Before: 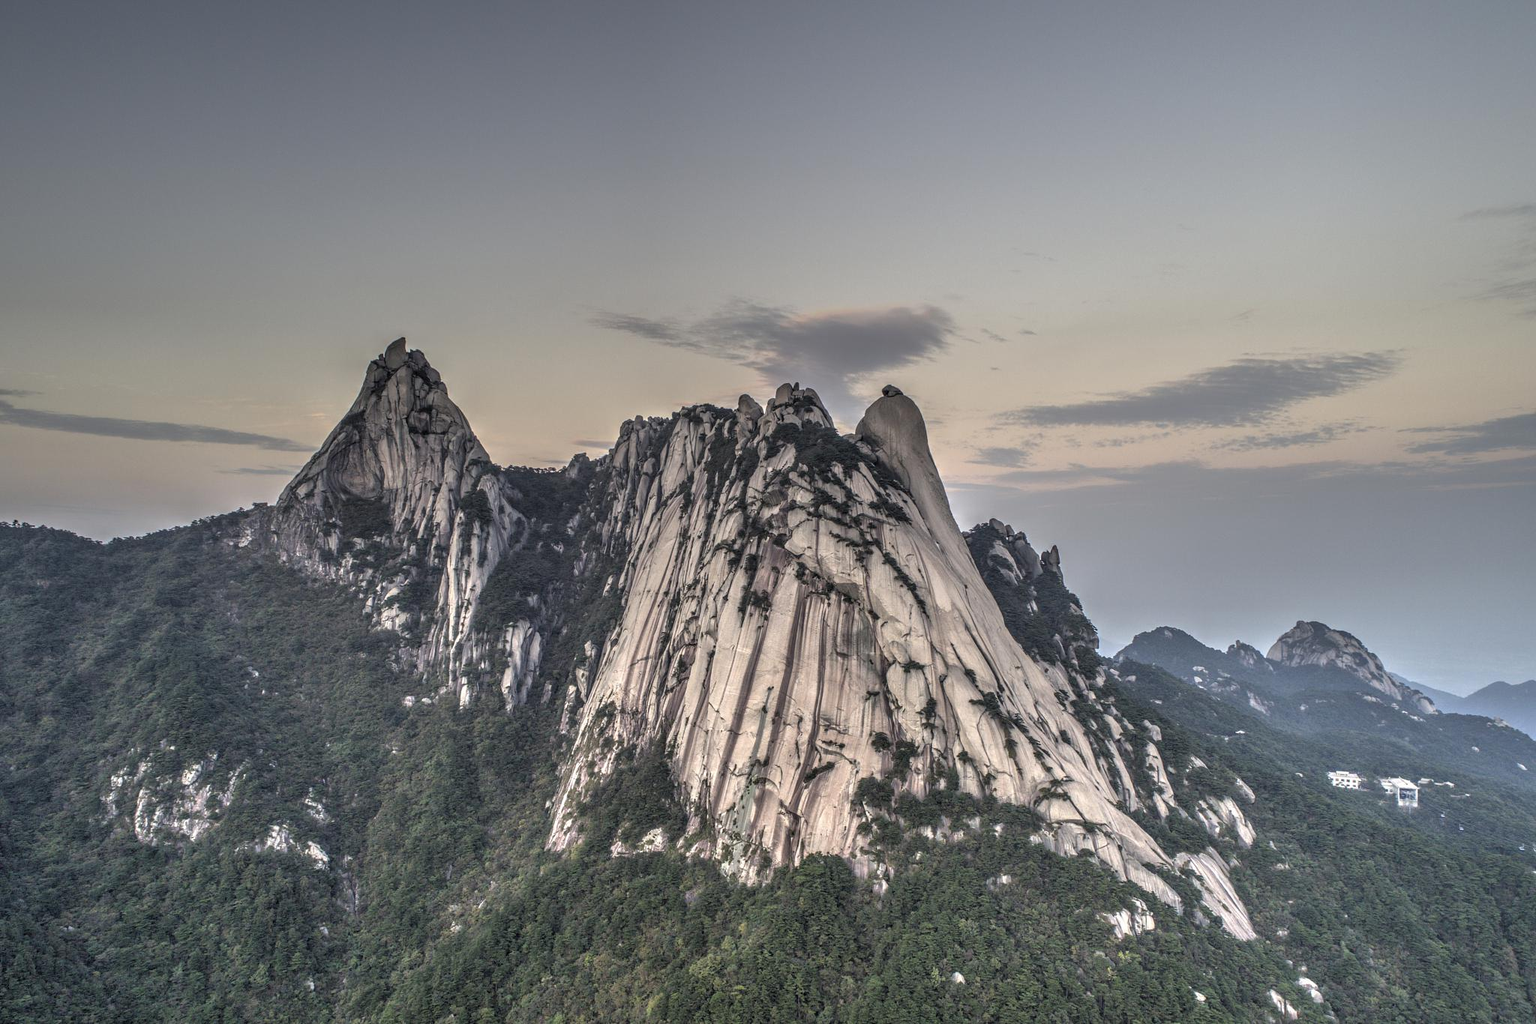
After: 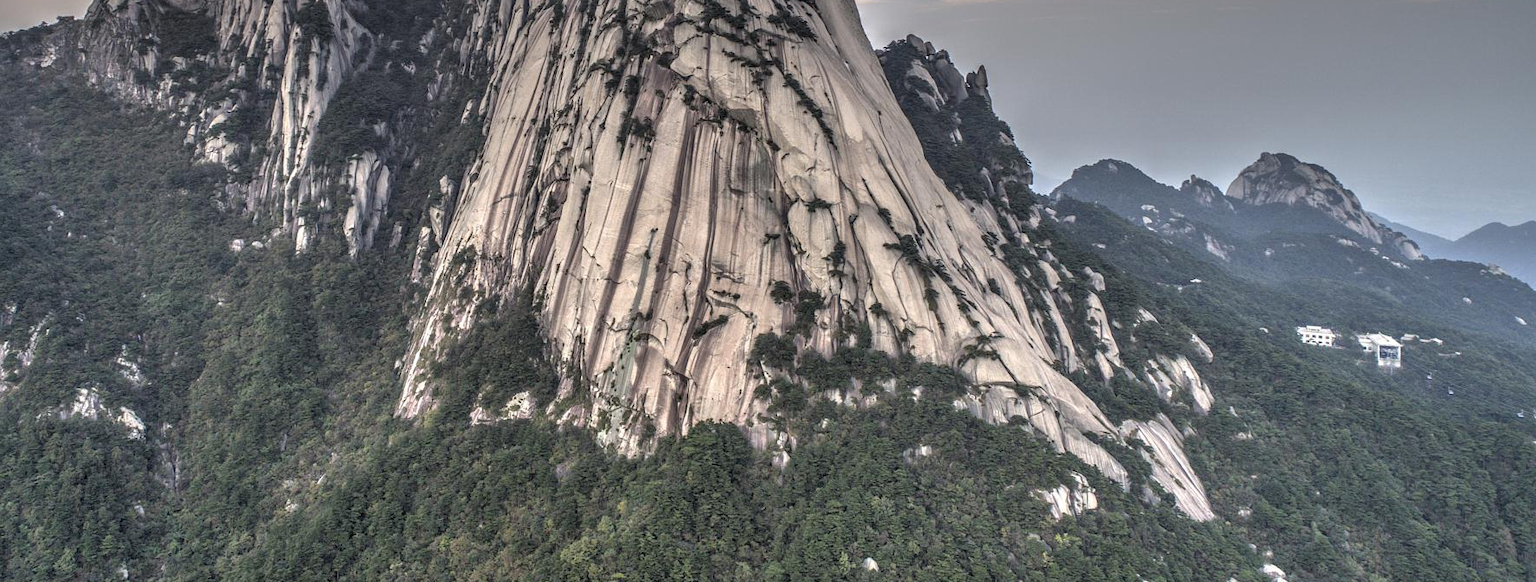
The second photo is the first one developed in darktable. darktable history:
shadows and highlights: shadows 37.09, highlights -27.79, soften with gaussian
crop and rotate: left 13.249%, top 47.764%, bottom 2.874%
